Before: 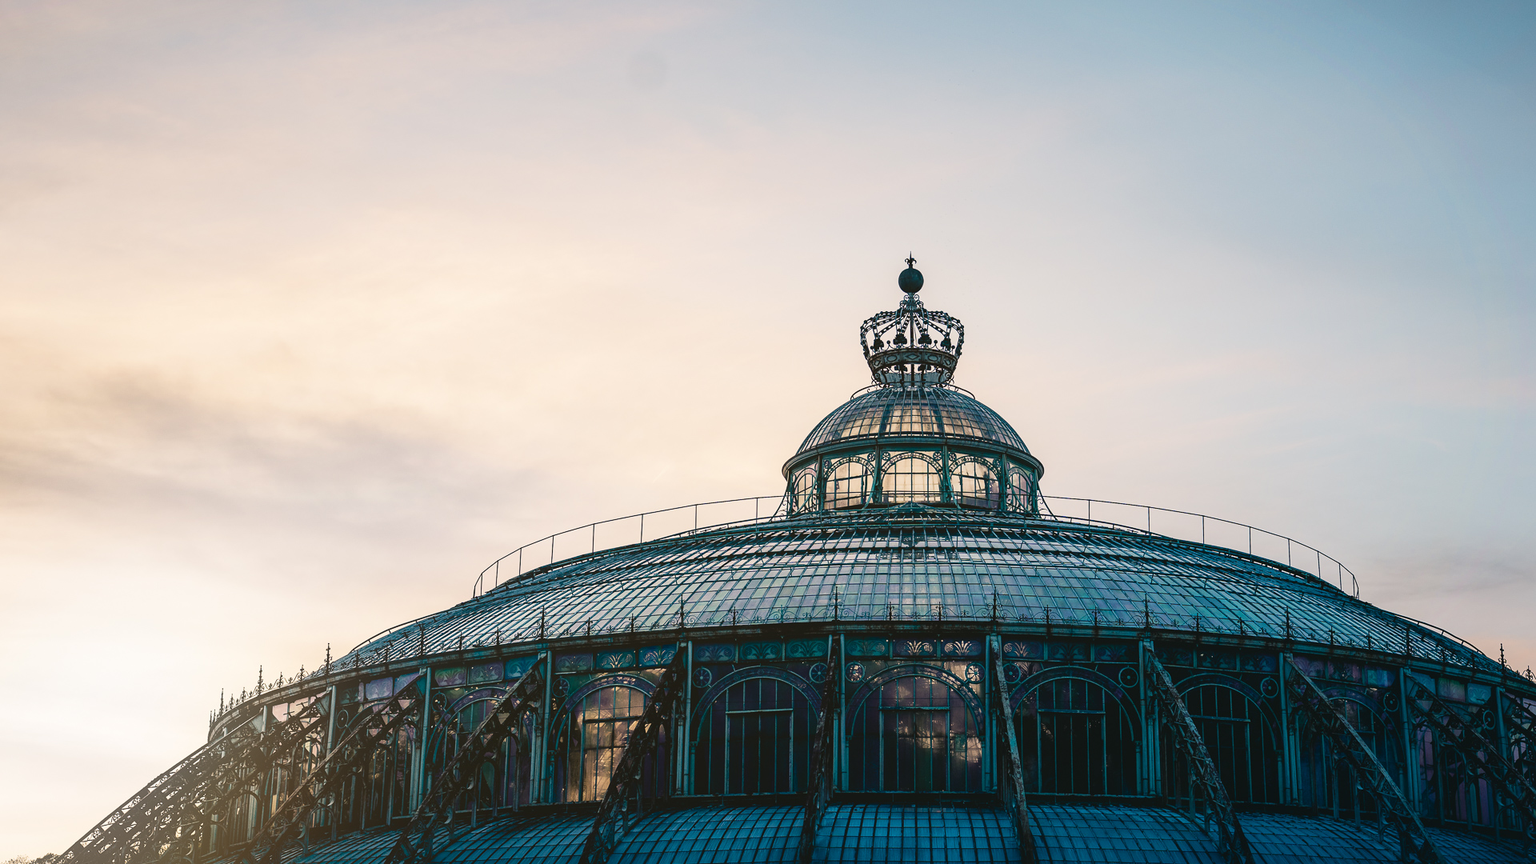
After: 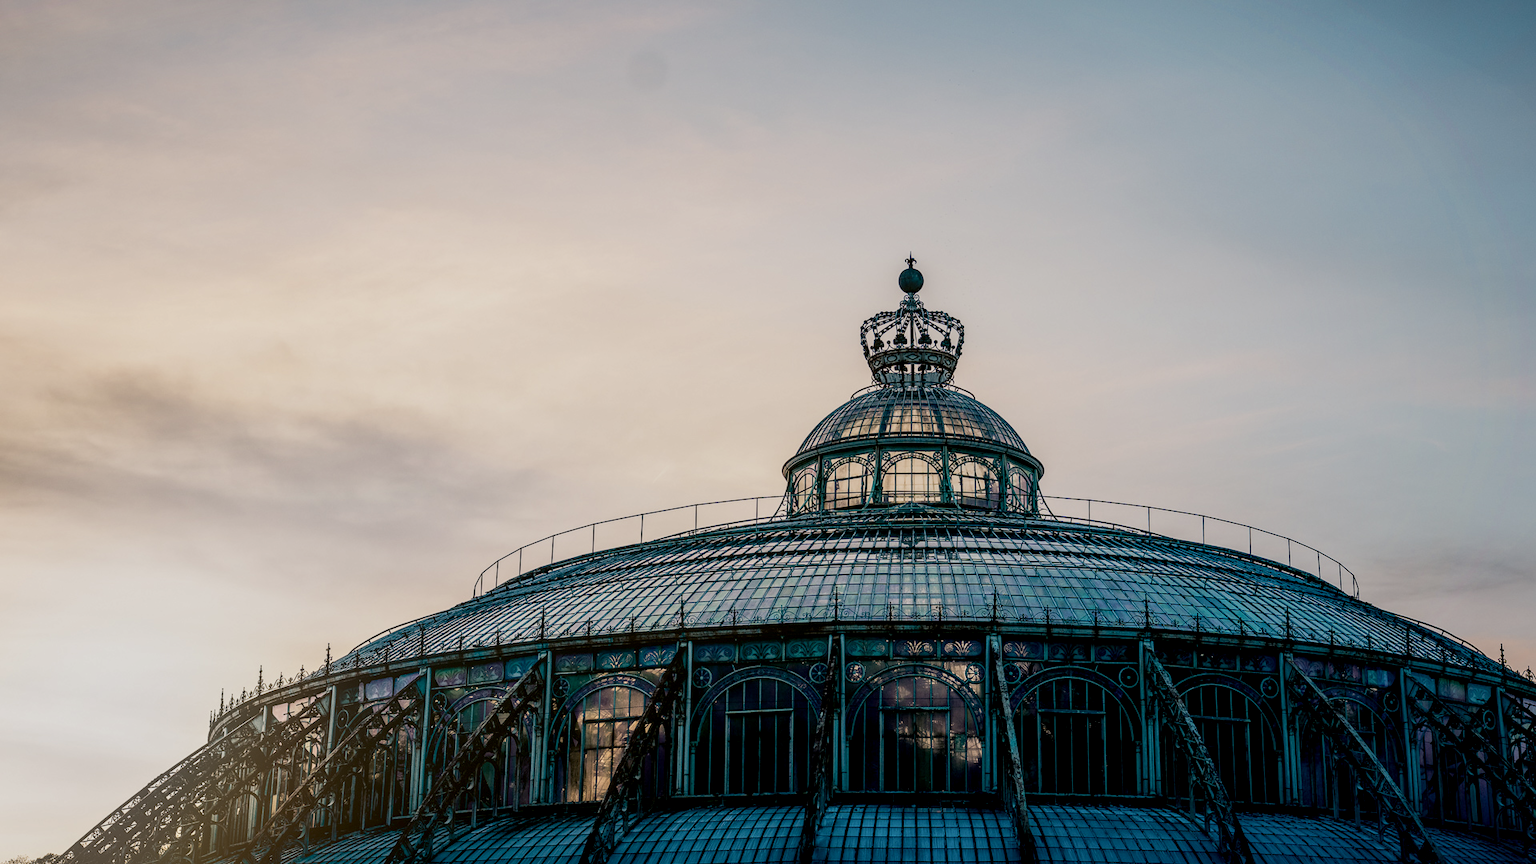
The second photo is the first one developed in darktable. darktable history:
exposure: black level correction 0.011, exposure -0.478 EV, compensate highlight preservation false
local contrast: highlights 61%, detail 143%, midtone range 0.428
